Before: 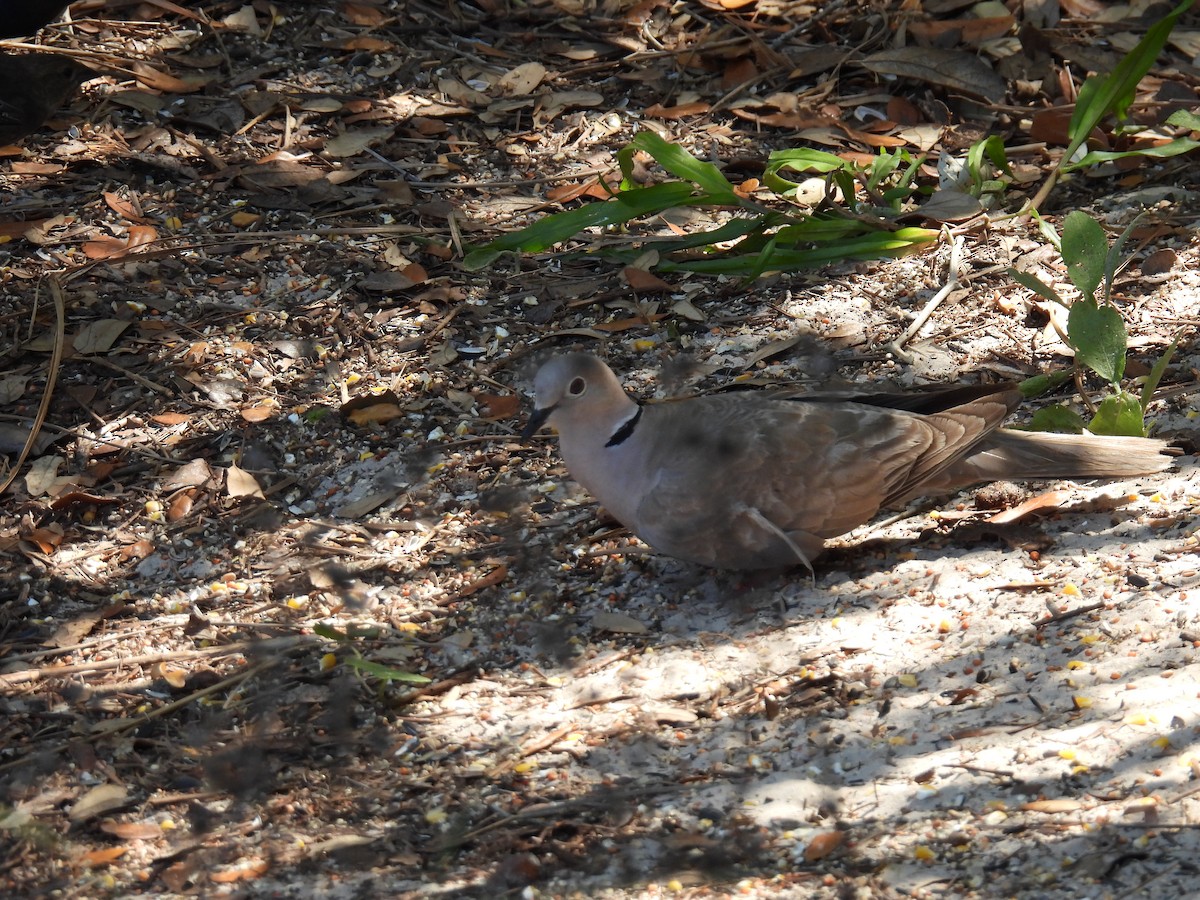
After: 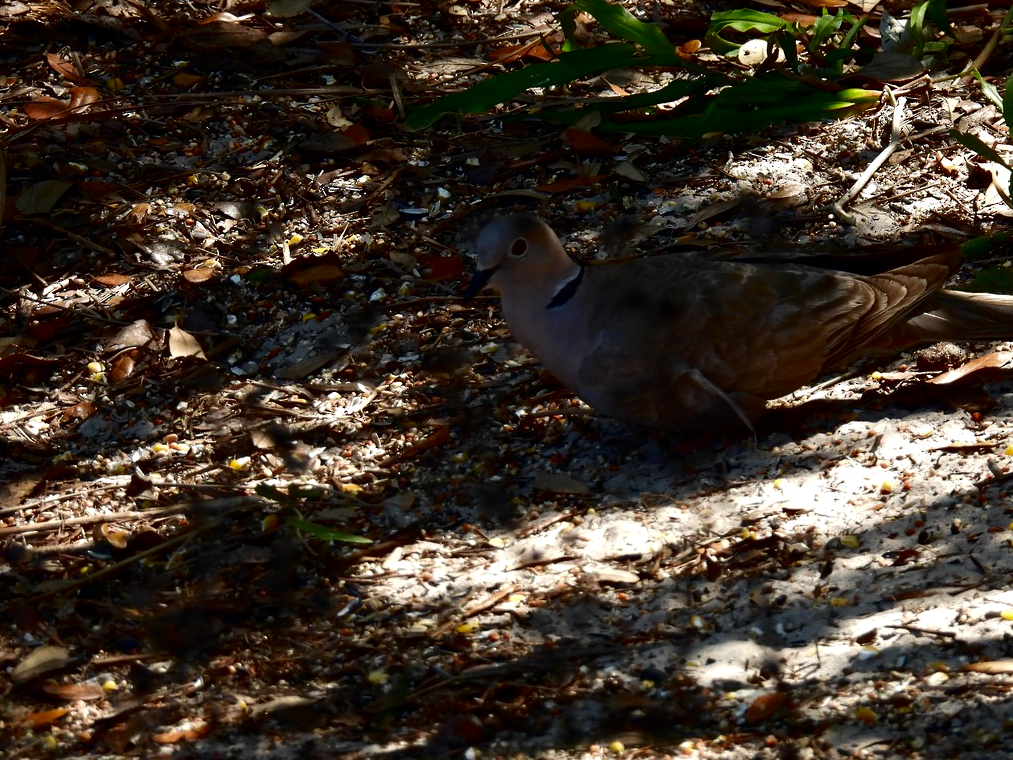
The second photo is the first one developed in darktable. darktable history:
crop and rotate: left 4.842%, top 15.51%, right 10.668%
contrast equalizer: y [[0.509, 0.517, 0.523, 0.523, 0.517, 0.509], [0.5 ×6], [0.5 ×6], [0 ×6], [0 ×6]]
color balance: mode lift, gamma, gain (sRGB)
contrast brightness saturation: contrast 0.09, brightness -0.59, saturation 0.17
